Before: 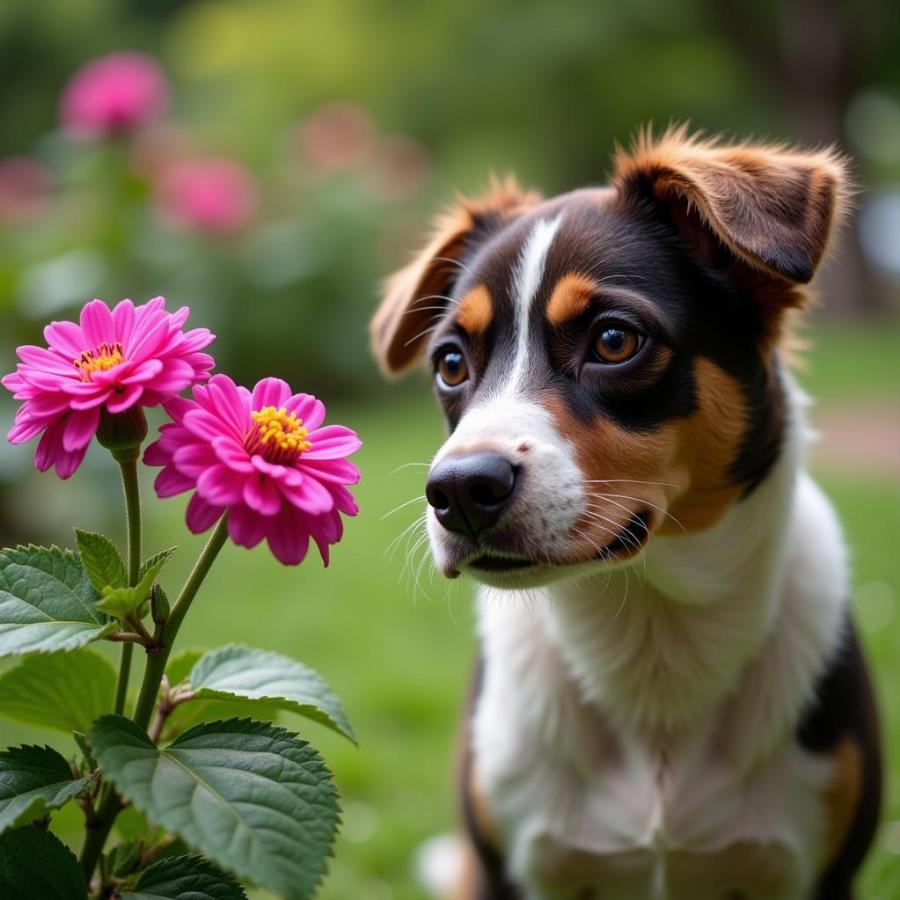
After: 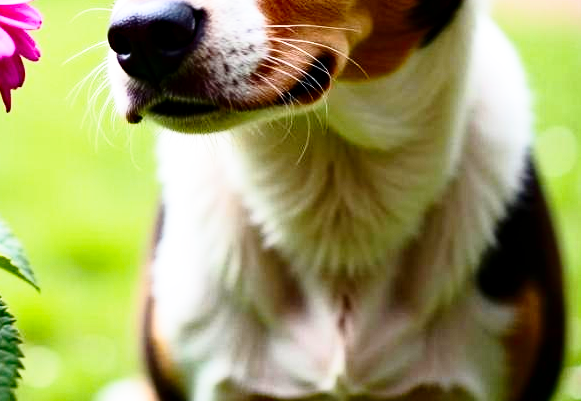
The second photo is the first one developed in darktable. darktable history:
exposure: black level correction 0.001, exposure 0.139 EV, compensate highlight preservation false
base curve: curves: ch0 [(0, 0) (0.026, 0.03) (0.109, 0.232) (0.351, 0.748) (0.669, 0.968) (1, 1)], preserve colors none
shadows and highlights: shadows 37.41, highlights -27.51, soften with gaussian
contrast brightness saturation: saturation -0.09
tone curve: curves: ch0 [(0, 0) (0.042, 0.01) (0.223, 0.123) (0.59, 0.574) (0.802, 0.868) (1, 1)], color space Lab, independent channels, preserve colors none
crop and rotate: left 35.44%, top 50.6%, bottom 4.784%
haze removal: strength 0.292, distance 0.245, adaptive false
